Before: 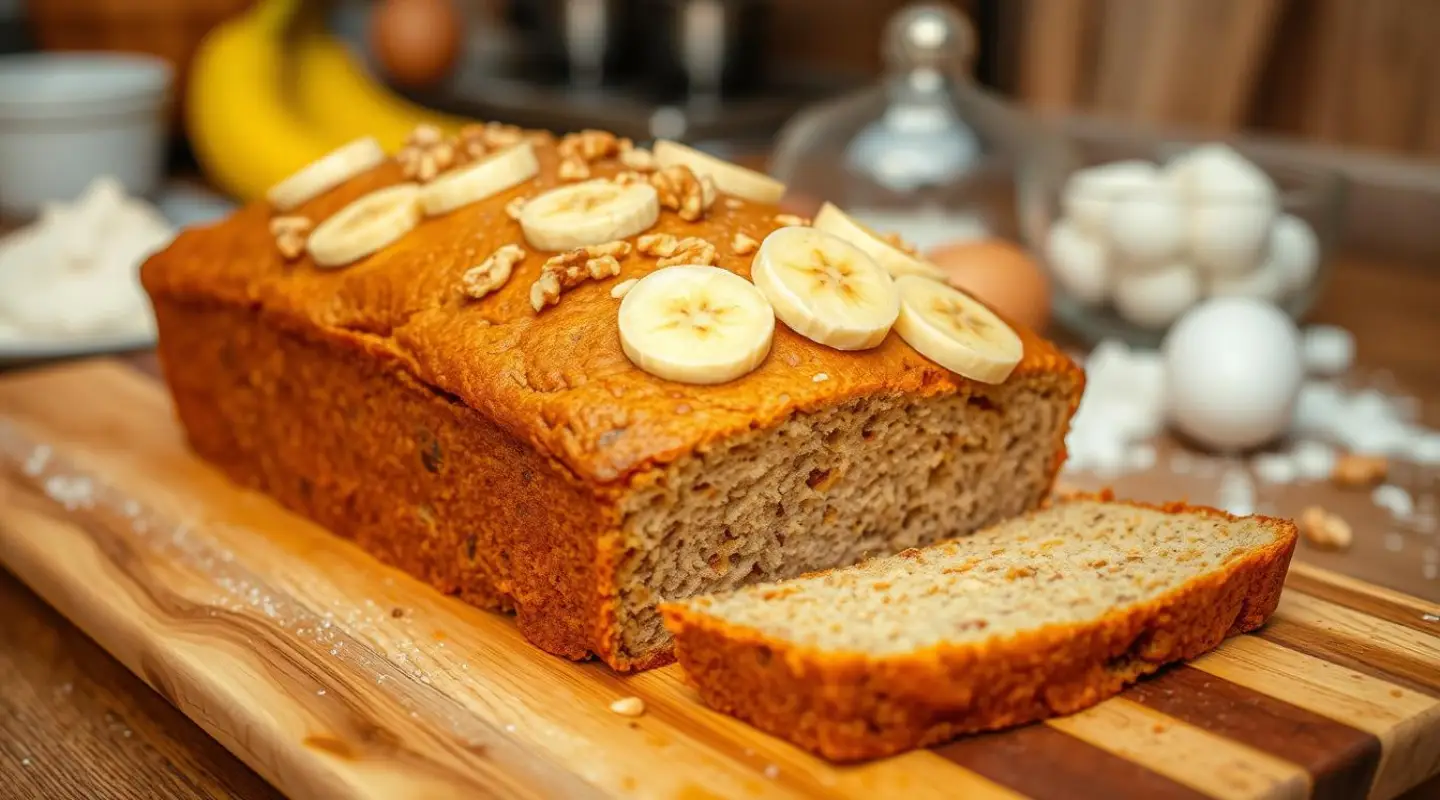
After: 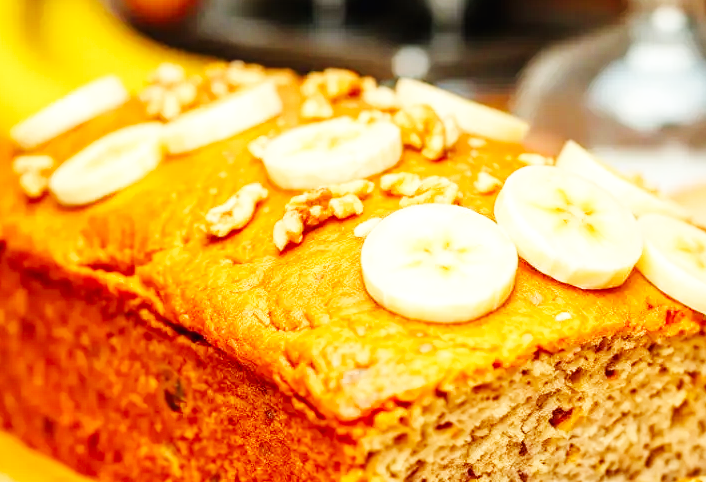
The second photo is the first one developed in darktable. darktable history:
base curve: curves: ch0 [(0, 0.003) (0.001, 0.002) (0.006, 0.004) (0.02, 0.022) (0.048, 0.086) (0.094, 0.234) (0.162, 0.431) (0.258, 0.629) (0.385, 0.8) (0.548, 0.918) (0.751, 0.988) (1, 1)], preserve colors none
crop: left 17.913%, top 7.726%, right 33%, bottom 31.972%
